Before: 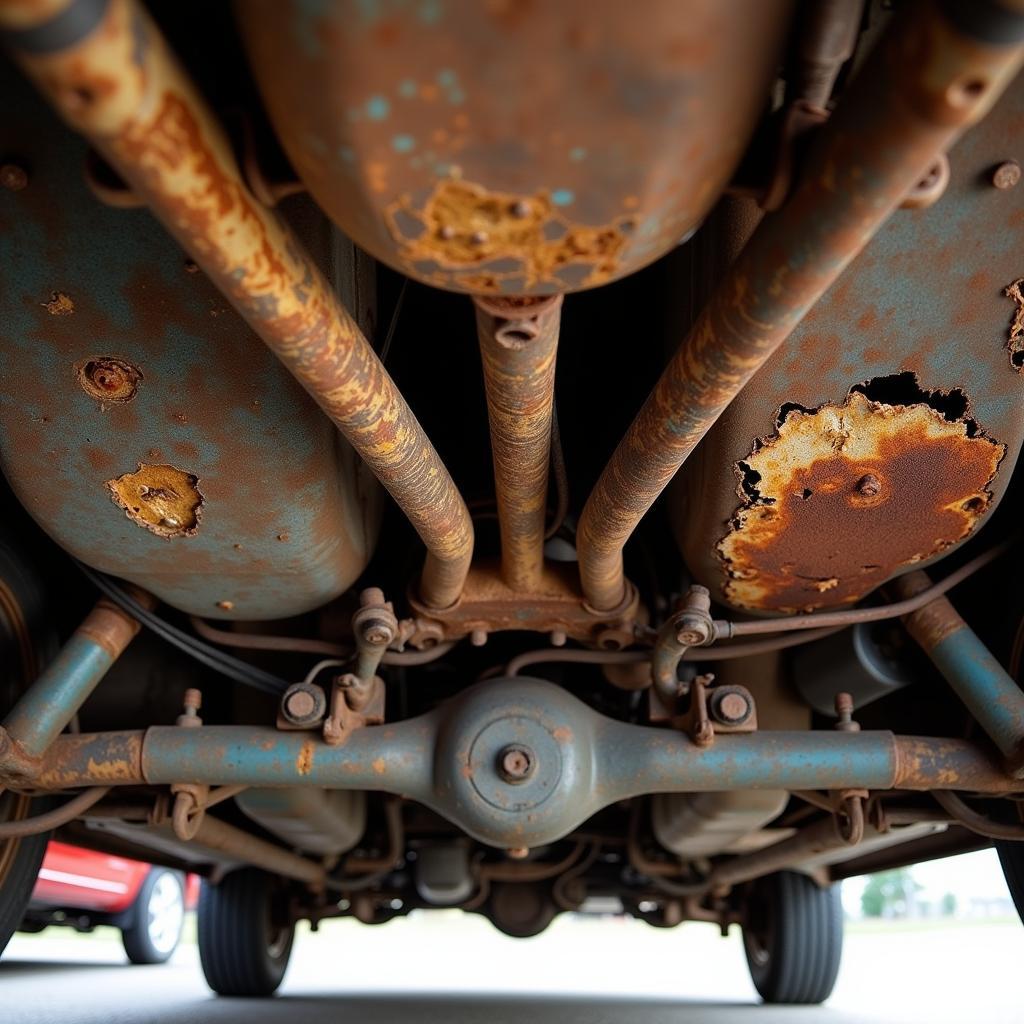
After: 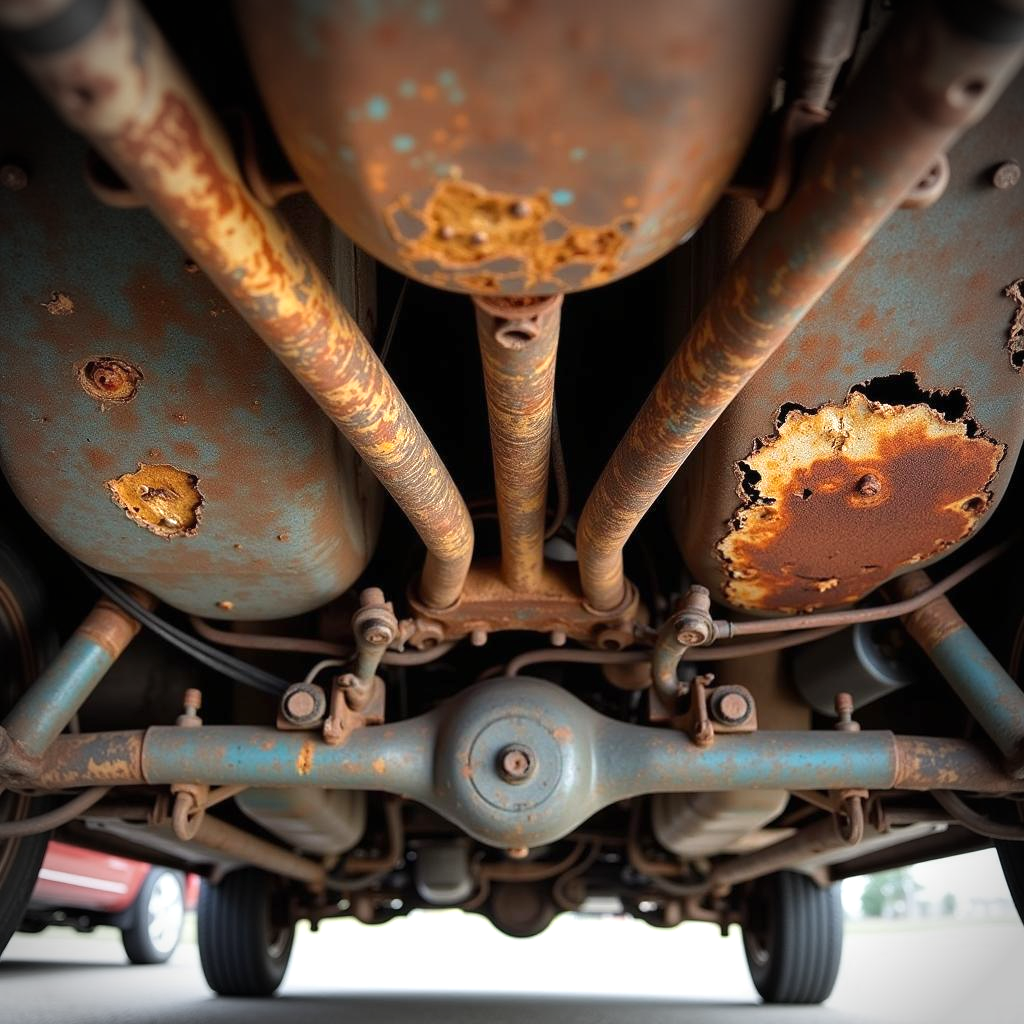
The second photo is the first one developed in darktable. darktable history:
exposure: black level correction 0, exposure 0.5 EV, compensate highlight preservation false
vignetting: brightness -0.613, saturation -0.684, automatic ratio true
